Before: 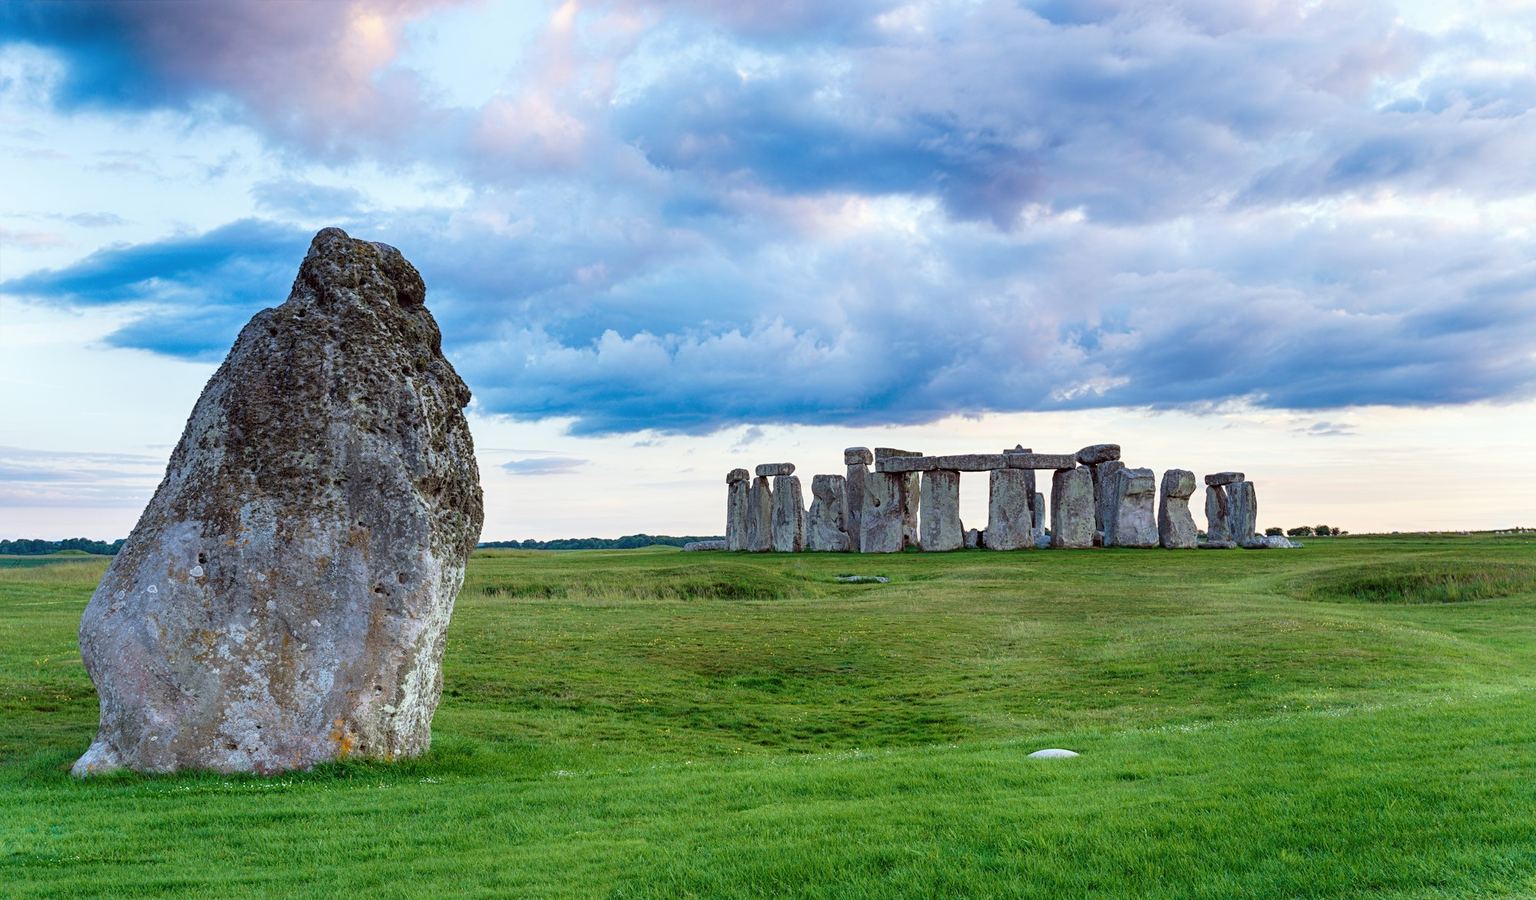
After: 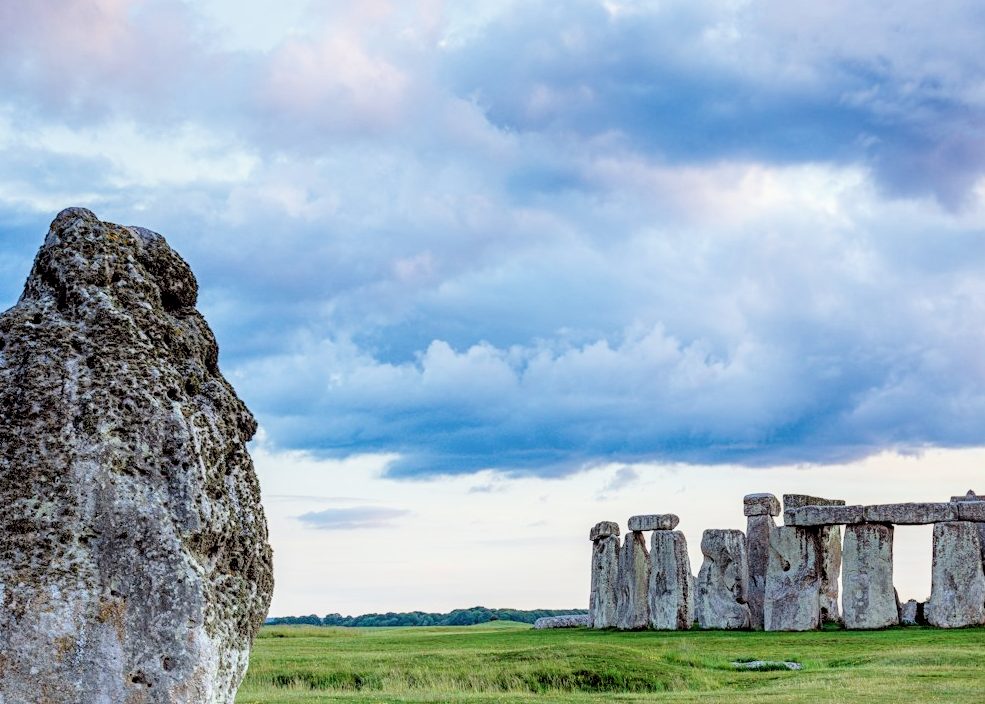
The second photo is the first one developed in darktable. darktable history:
filmic rgb: black relative exposure -4.88 EV, hardness 2.82
color correction: highlights a* -0.137, highlights b* 0.137
local contrast: detail 130%
exposure: black level correction 0, exposure 0.7 EV, compensate exposure bias true, compensate highlight preservation false
crop: left 17.835%, top 7.675%, right 32.881%, bottom 32.213%
